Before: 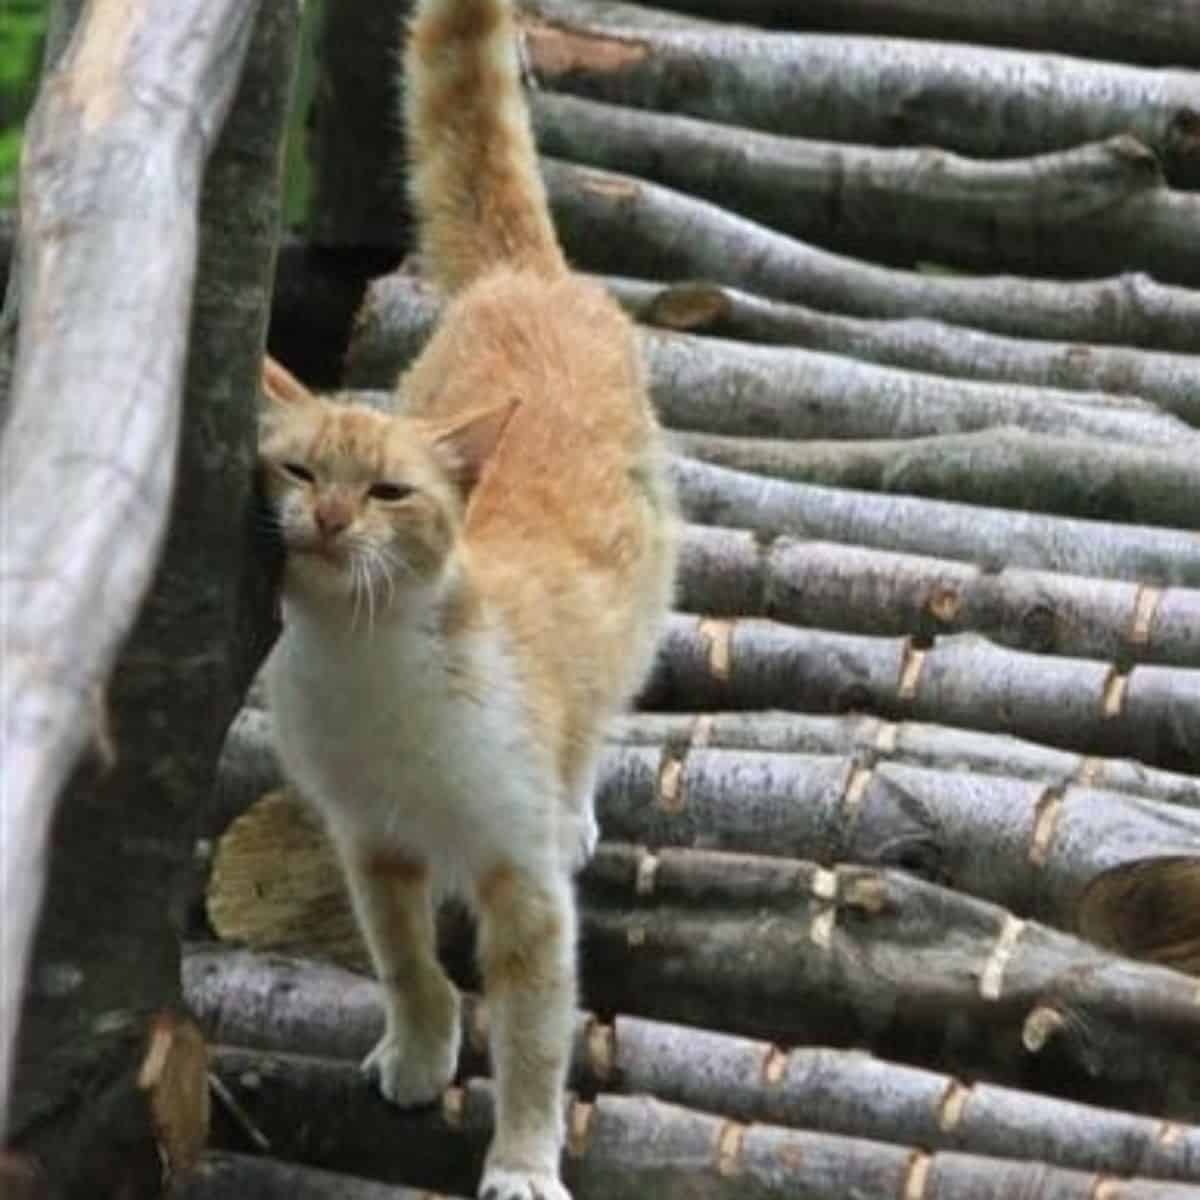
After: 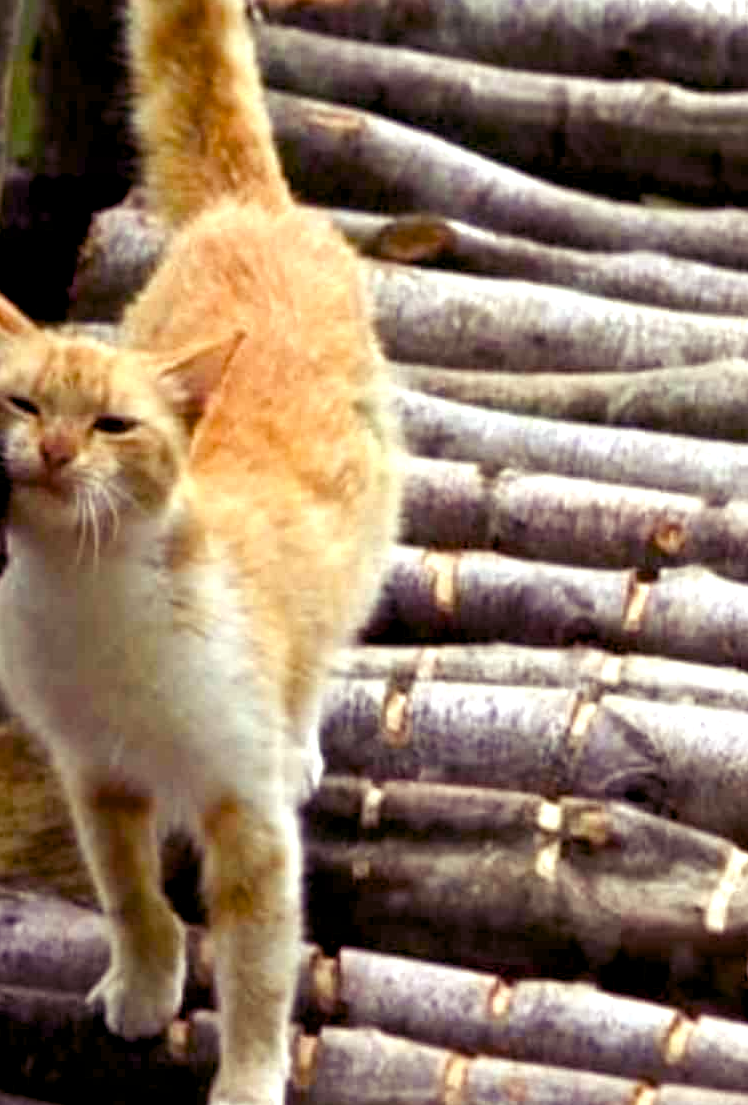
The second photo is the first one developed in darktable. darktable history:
color balance rgb: shadows lift › luminance -21.66%, shadows lift › chroma 8.98%, shadows lift › hue 283.37°, power › chroma 1.55%, power › hue 25.59°, highlights gain › luminance 6.08%, highlights gain › chroma 2.55%, highlights gain › hue 90°, global offset › luminance -0.87%, perceptual saturation grading › global saturation 27.49%, perceptual saturation grading › highlights -28.39%, perceptual saturation grading › mid-tones 15.22%, perceptual saturation grading › shadows 33.98%, perceptual brilliance grading › highlights 10%, perceptual brilliance grading › mid-tones 5%
crop and rotate: left 22.918%, top 5.629%, right 14.711%, bottom 2.247%
exposure: black level correction 0.001, exposure 0.3 EV, compensate highlight preservation false
